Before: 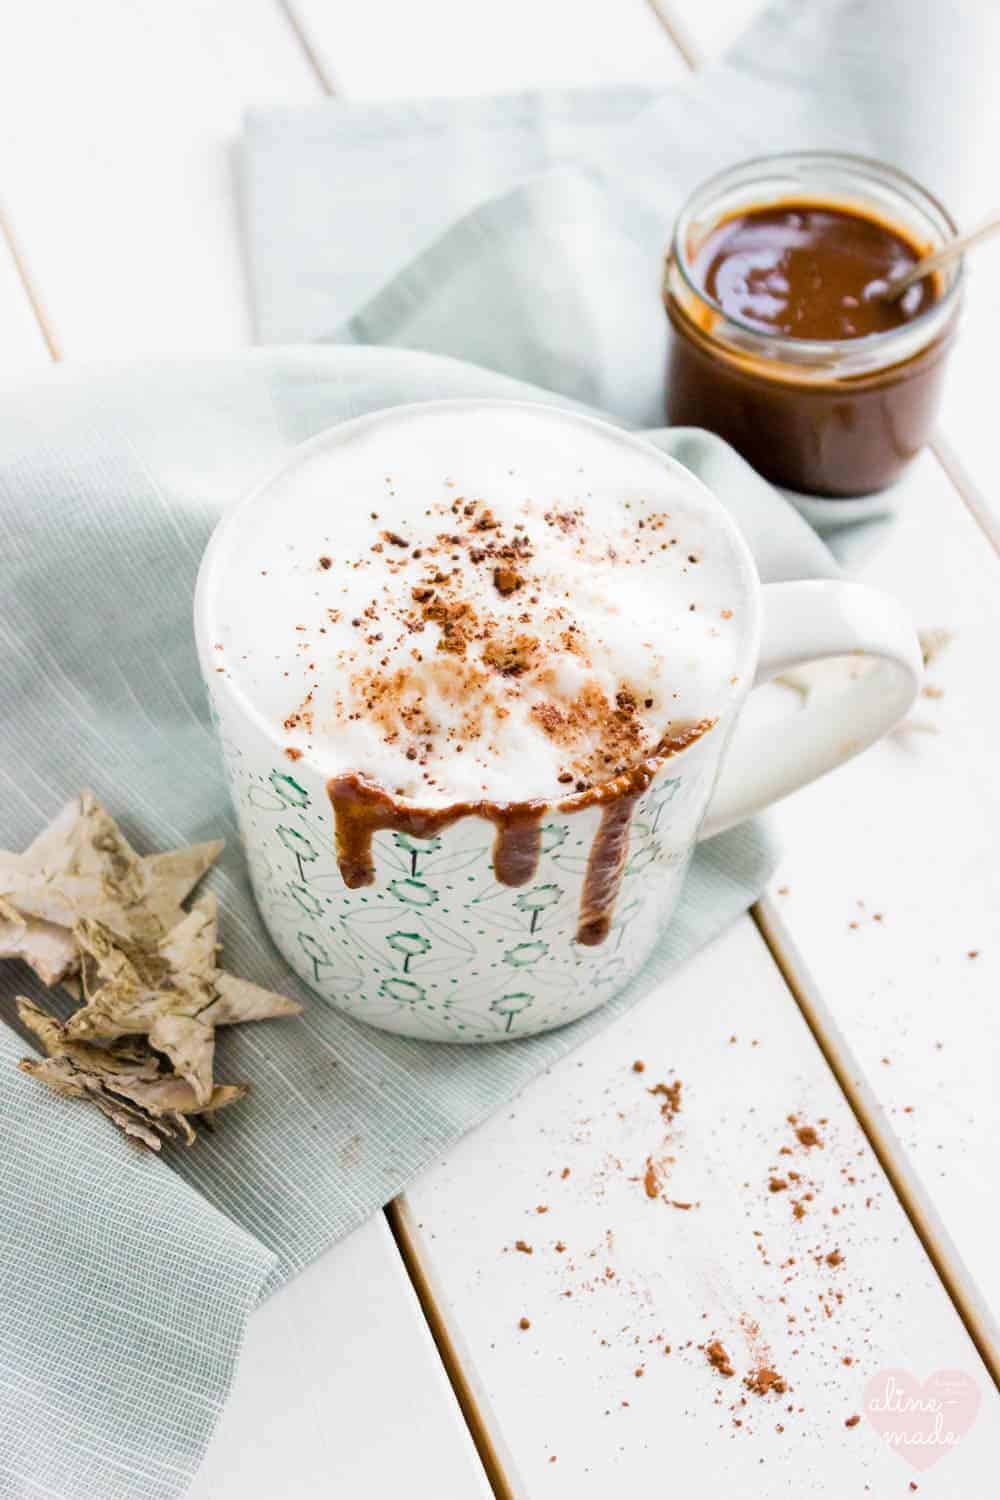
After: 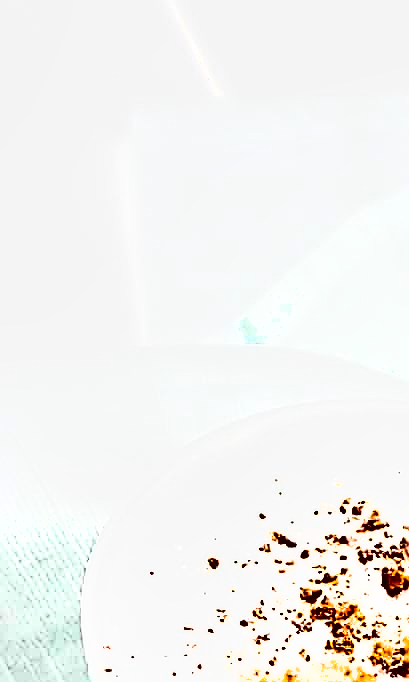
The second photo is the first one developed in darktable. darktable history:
tone equalizer: -7 EV 0.186 EV, -6 EV 0.109 EV, -5 EV 0.08 EV, -4 EV 0.057 EV, -2 EV -0.017 EV, -1 EV -0.033 EV, +0 EV -0.067 EV
local contrast: mode bilateral grid, contrast 20, coarseness 49, detail 120%, midtone range 0.2
exposure: black level correction 0, exposure 1.107 EV, compensate exposure bias true, compensate highlight preservation false
sharpen: amount 1.844
crop and rotate: left 11.275%, top 0.061%, right 47.742%, bottom 54.422%
tone curve: curves: ch0 [(0, 0) (0.003, 0.023) (0.011, 0.024) (0.025, 0.028) (0.044, 0.035) (0.069, 0.043) (0.1, 0.052) (0.136, 0.063) (0.177, 0.094) (0.224, 0.145) (0.277, 0.209) (0.335, 0.281) (0.399, 0.364) (0.468, 0.453) (0.543, 0.553) (0.623, 0.66) (0.709, 0.767) (0.801, 0.88) (0.898, 0.968) (1, 1)], color space Lab, independent channels, preserve colors none
shadows and highlights: soften with gaussian
